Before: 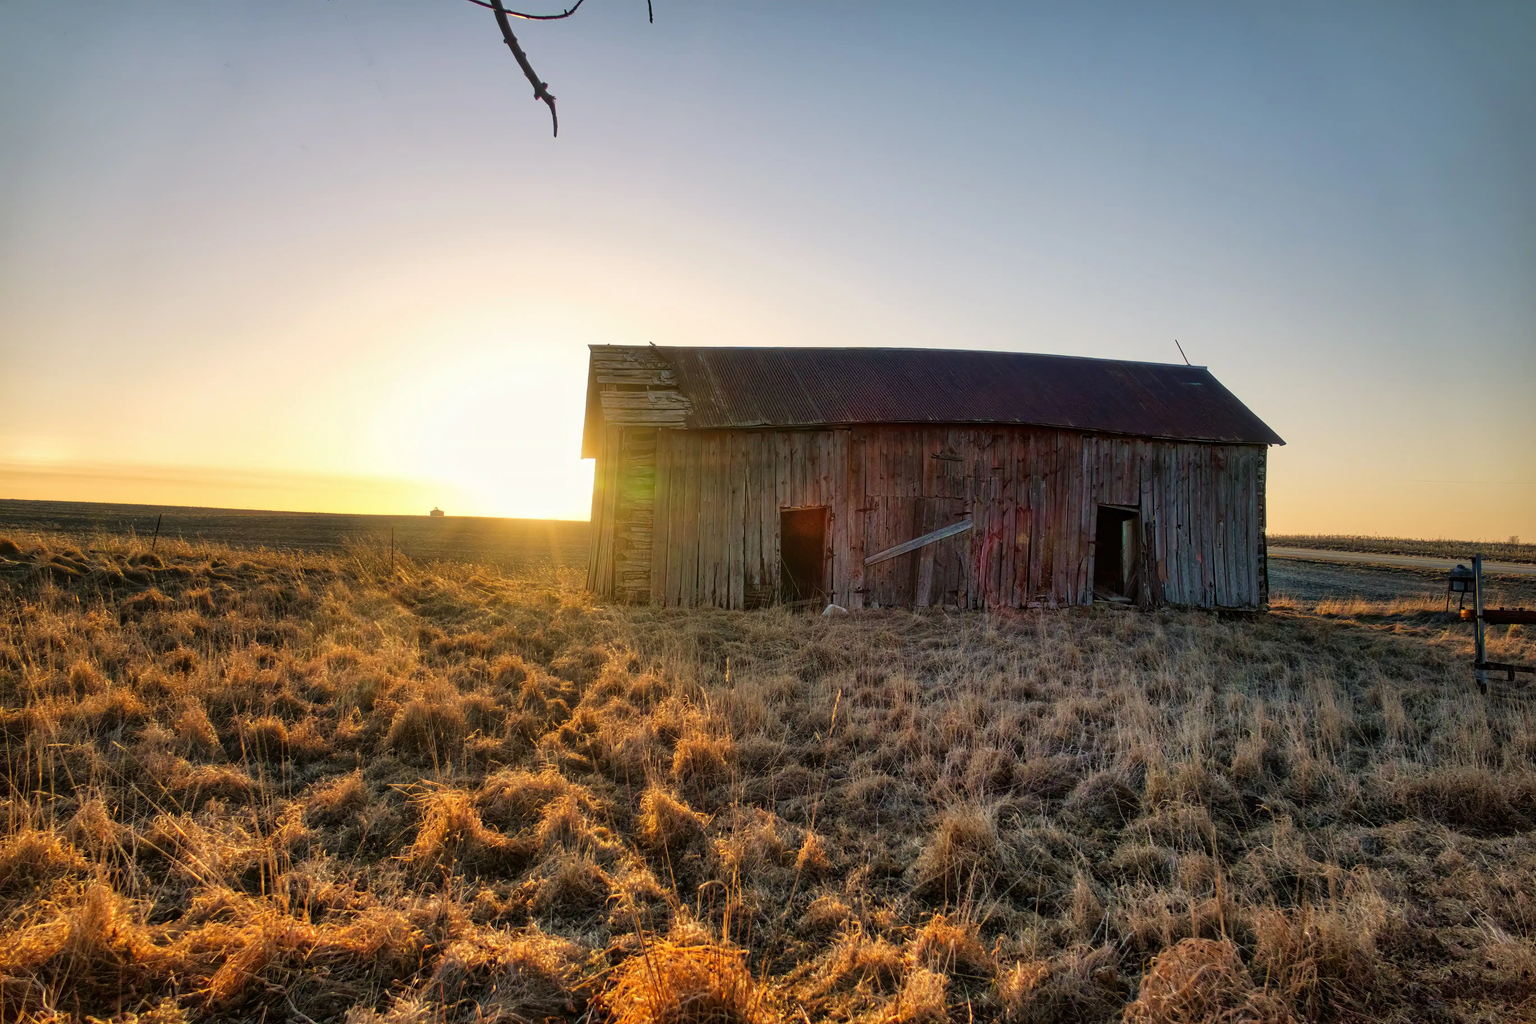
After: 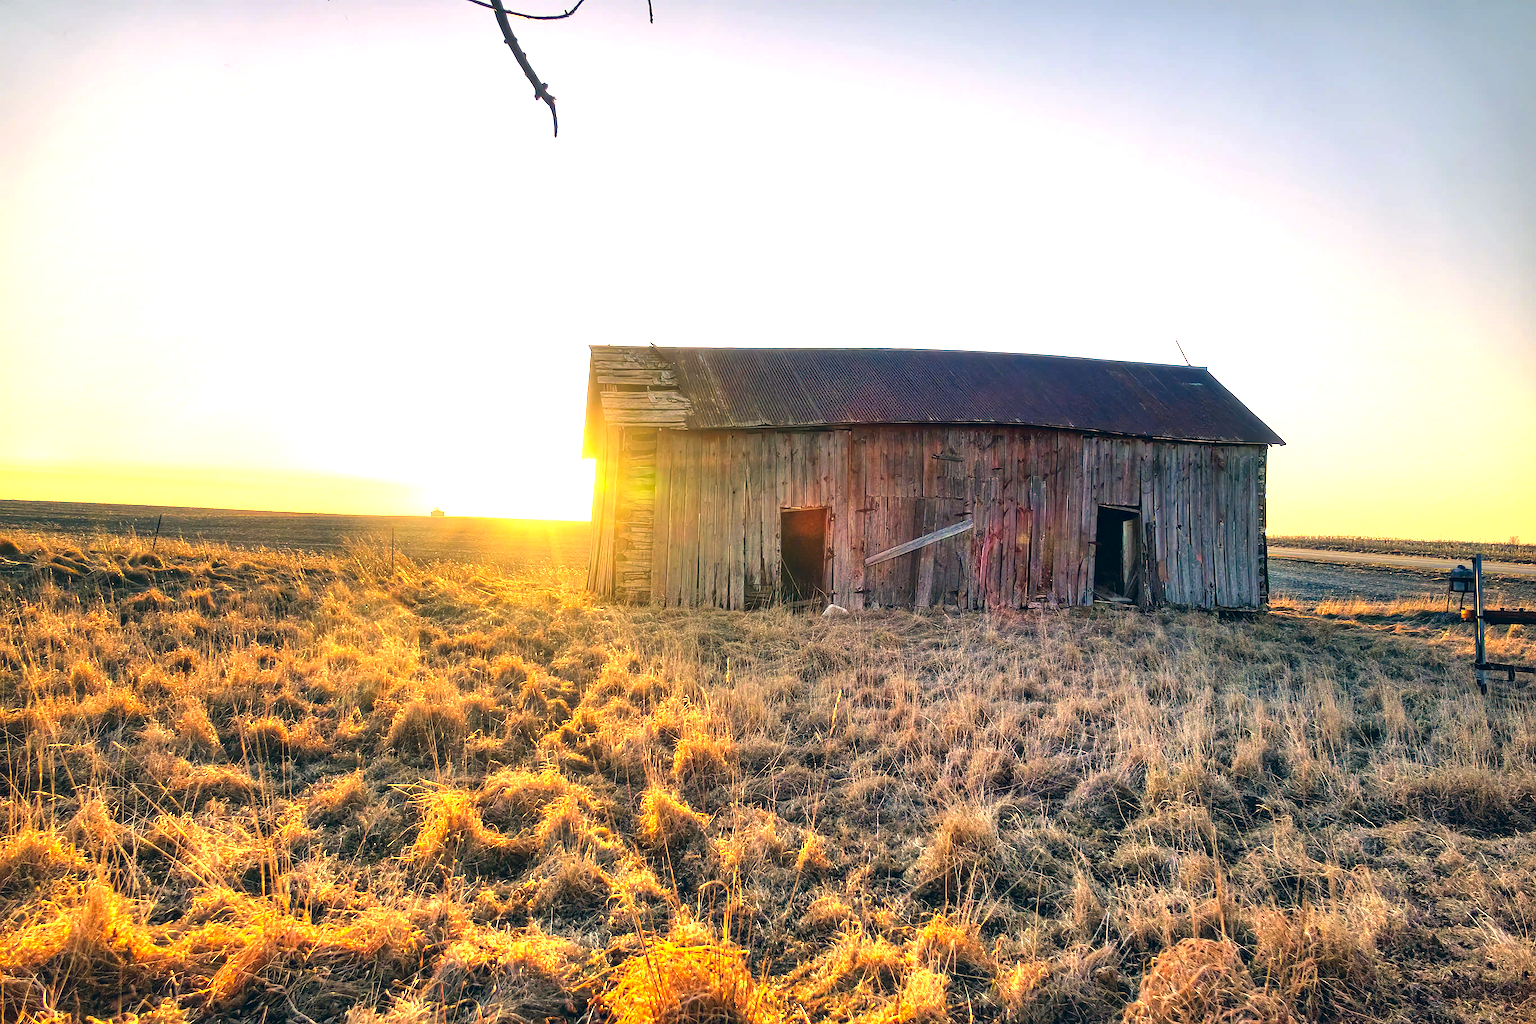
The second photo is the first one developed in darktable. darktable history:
color correction: highlights a* 10.36, highlights b* 14.17, shadows a* -9.8, shadows b* -14.92
tone equalizer: edges refinement/feathering 500, mask exposure compensation -1.57 EV, preserve details no
sharpen: on, module defaults
exposure: black level correction 0, exposure 1.469 EV, compensate highlight preservation false
